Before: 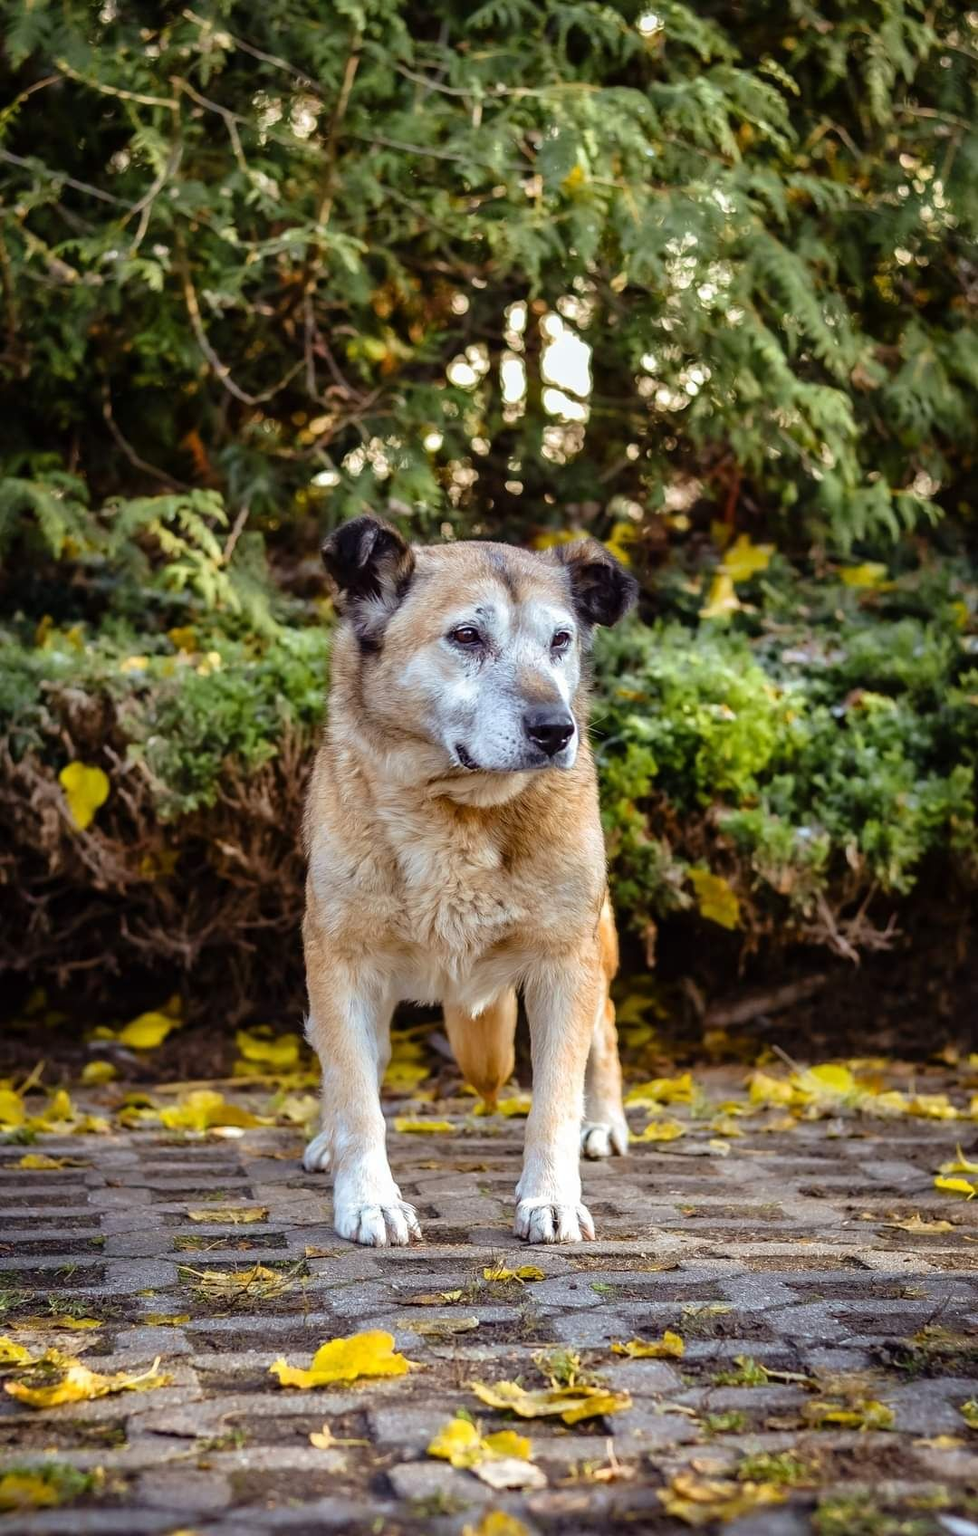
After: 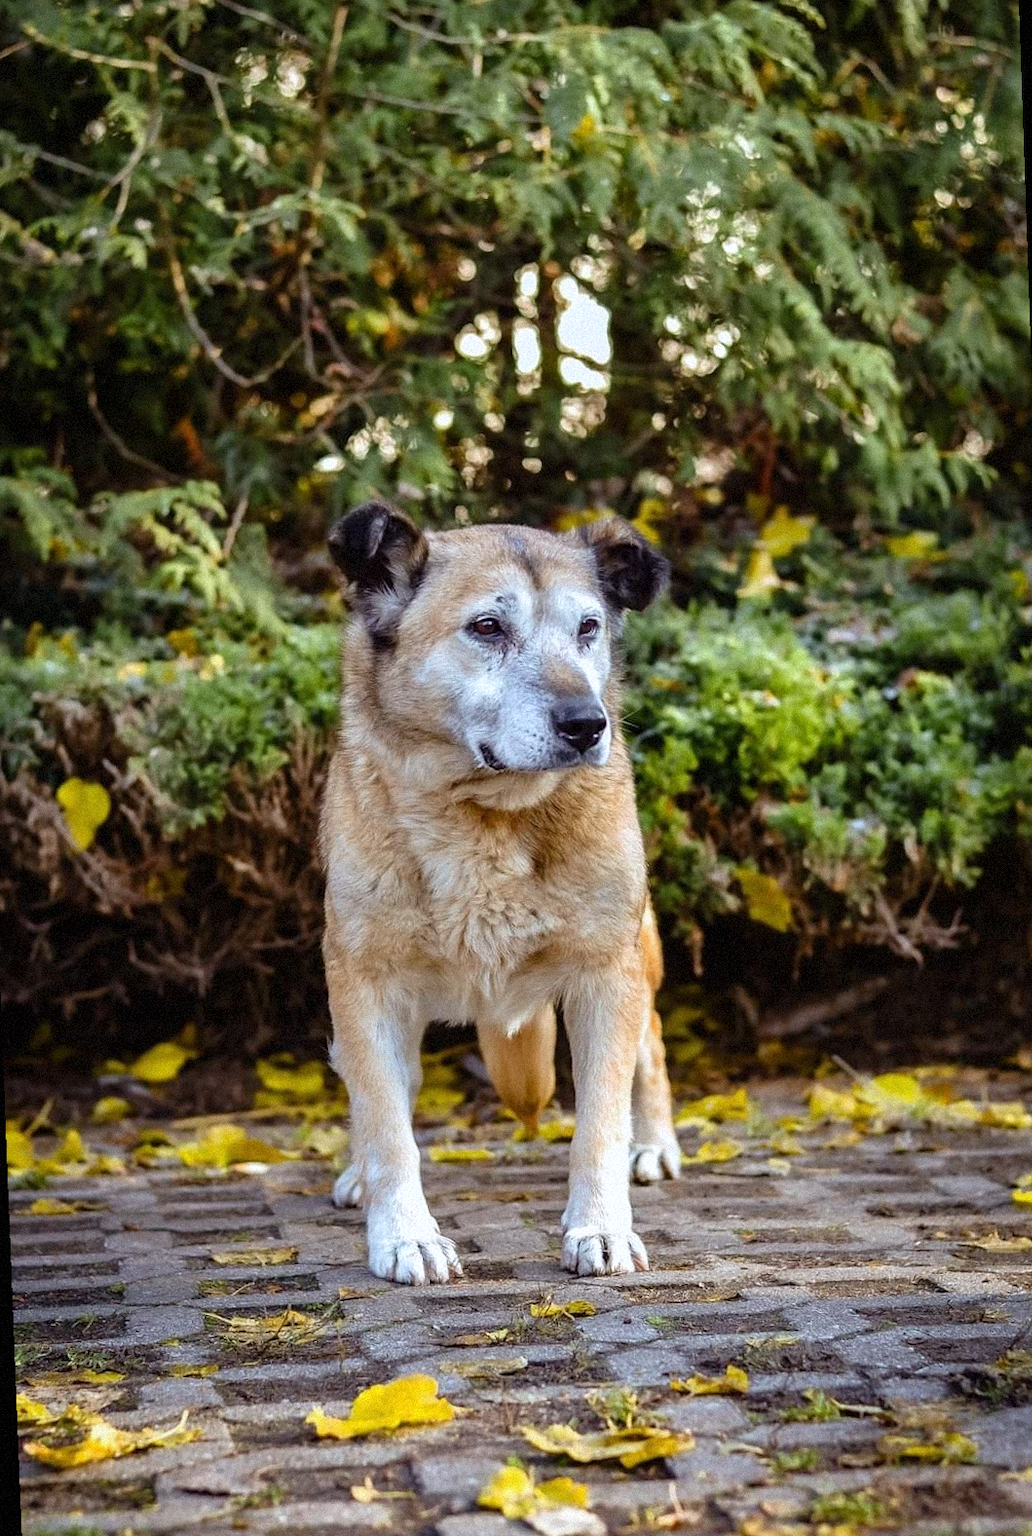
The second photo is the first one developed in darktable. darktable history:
grain: mid-tones bias 0%
white balance: red 0.974, blue 1.044
rotate and perspective: rotation -2.12°, lens shift (vertical) 0.009, lens shift (horizontal) -0.008, automatic cropping original format, crop left 0.036, crop right 0.964, crop top 0.05, crop bottom 0.959
